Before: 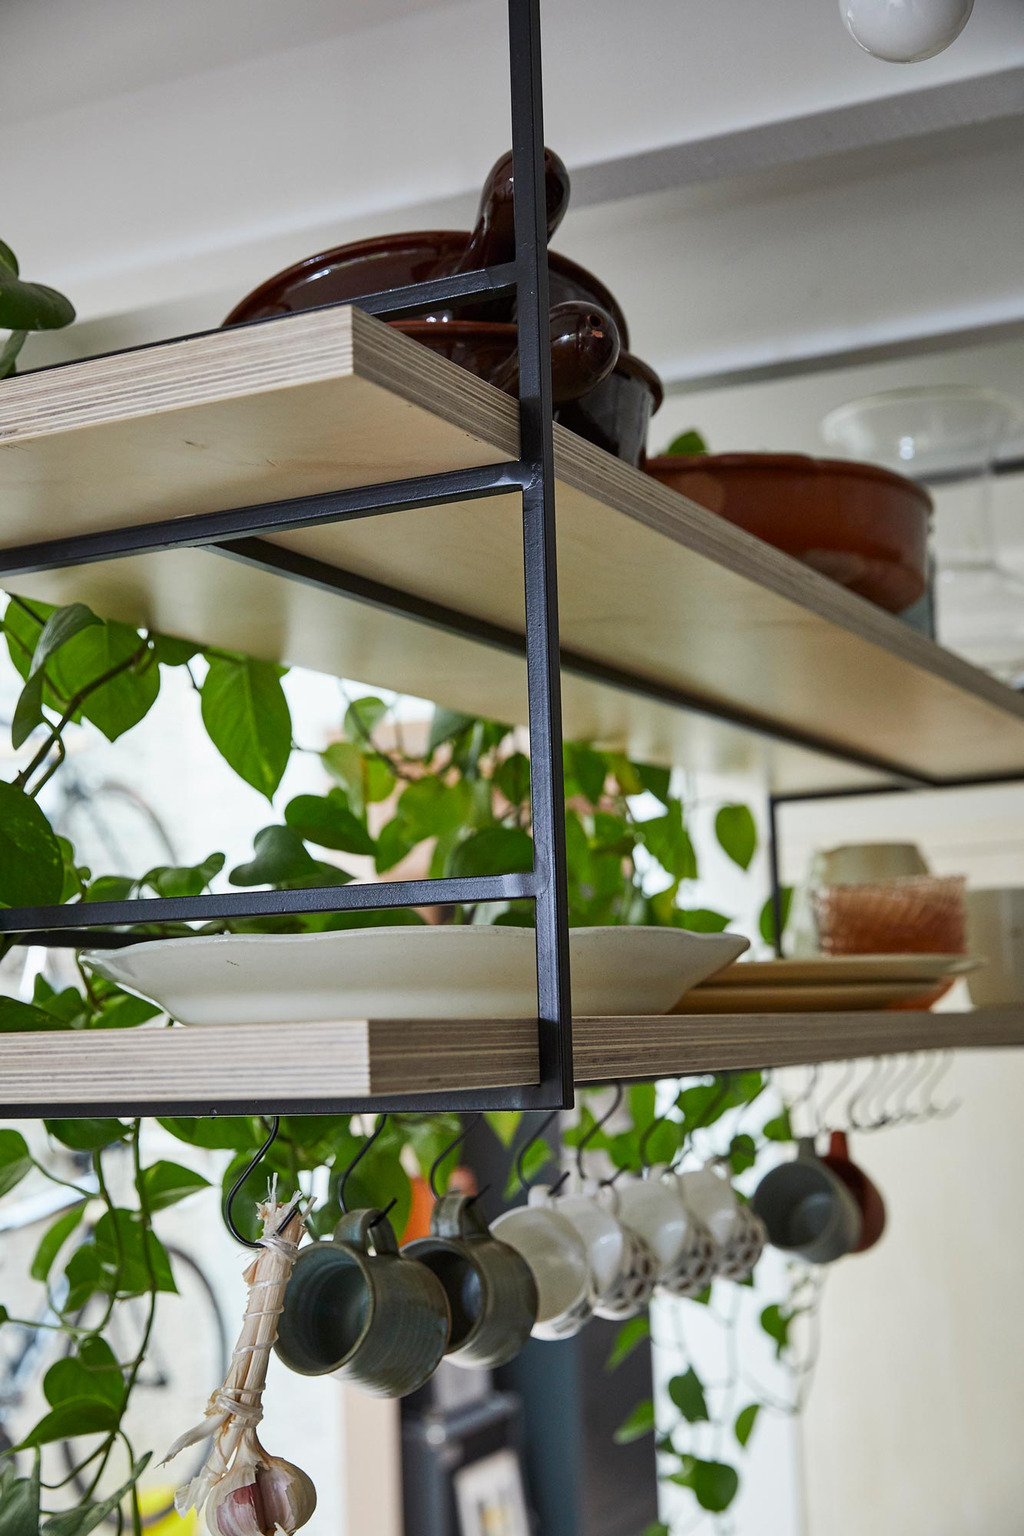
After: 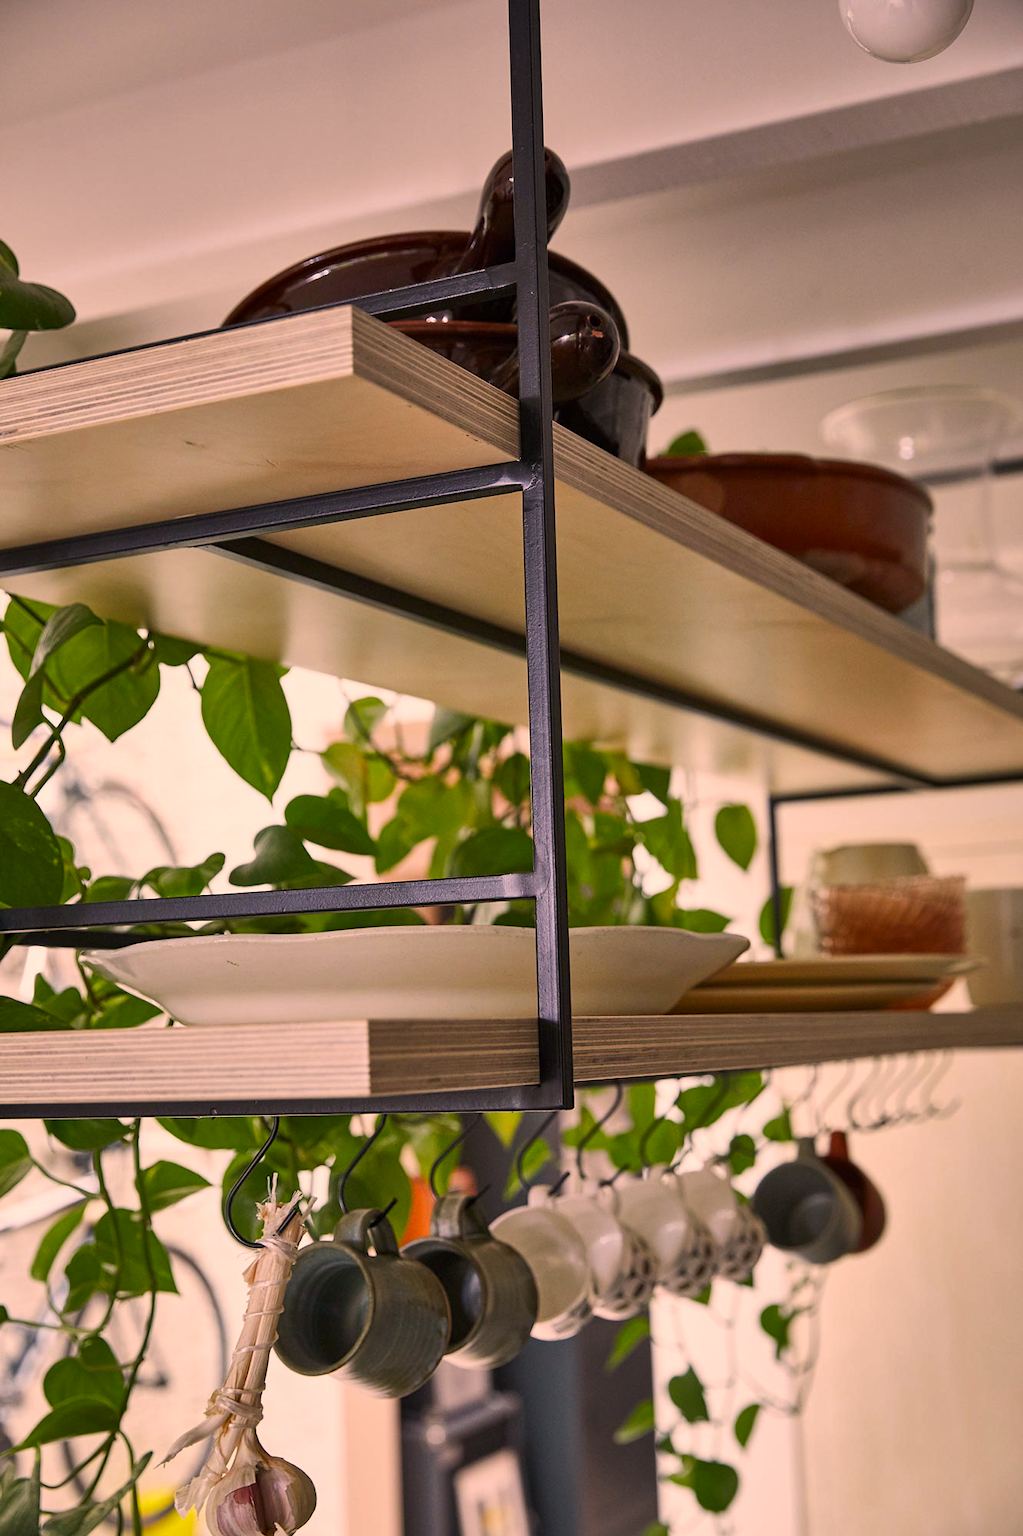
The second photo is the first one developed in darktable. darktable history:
shadows and highlights: low approximation 0.01, soften with gaussian
color correction: highlights a* 21.16, highlights b* 19.61
